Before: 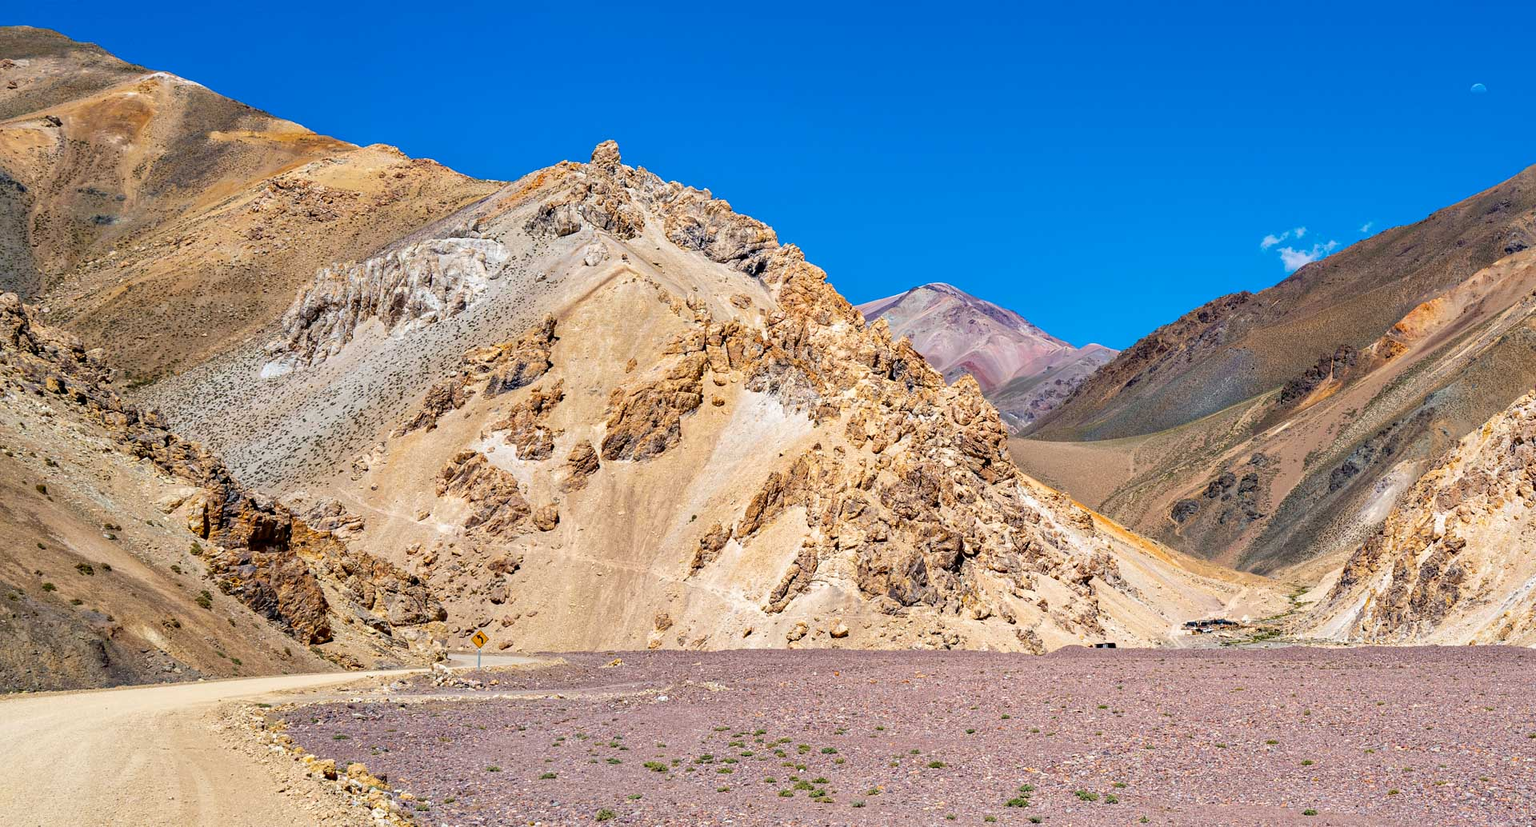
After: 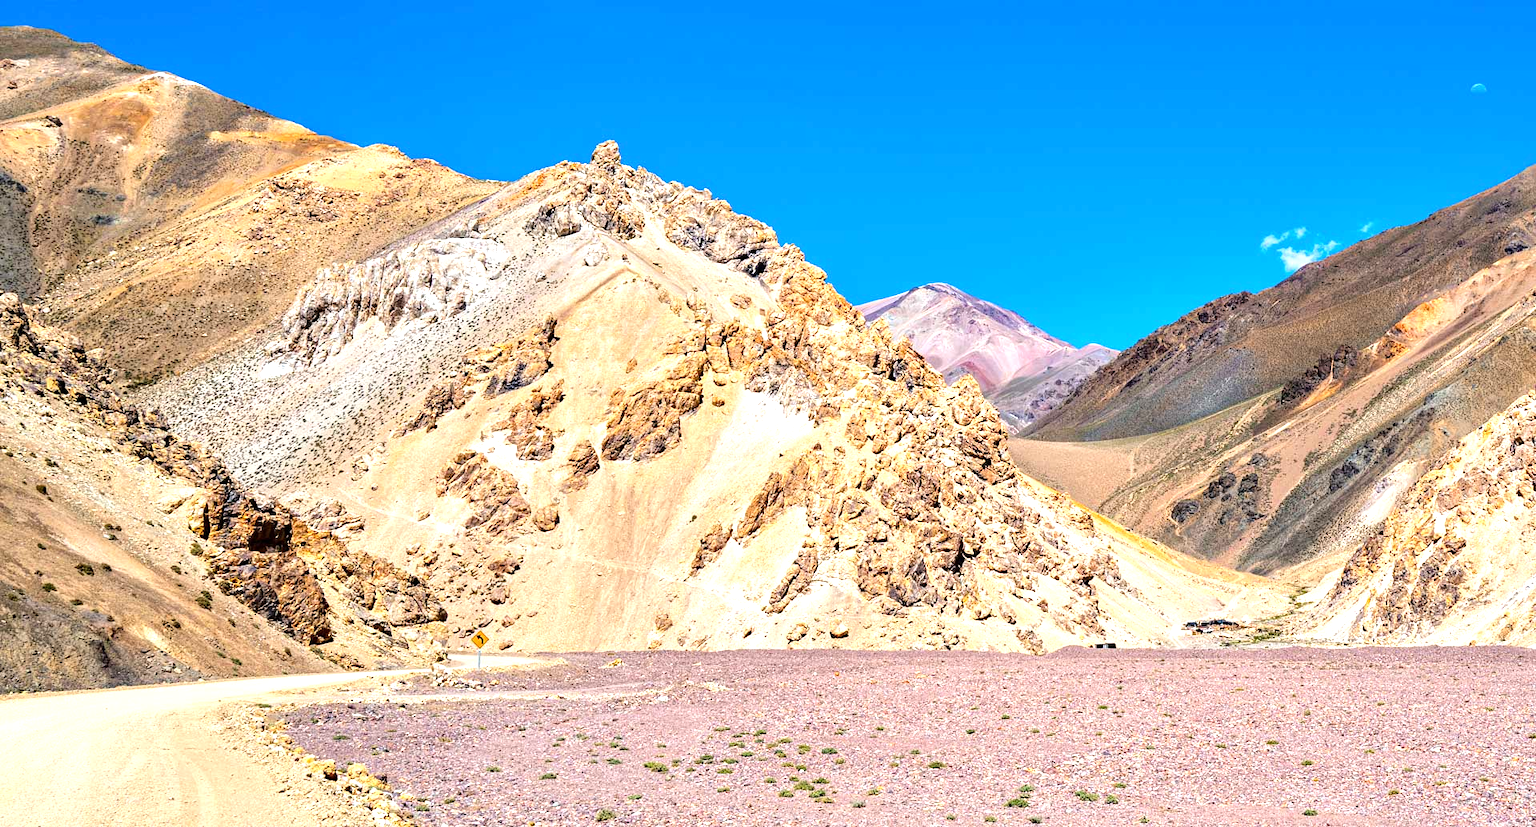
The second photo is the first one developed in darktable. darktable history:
tone equalizer: -8 EV 0.001 EV, -7 EV -0.002 EV, -6 EV 0.002 EV, -5 EV -0.03 EV, -4 EV -0.116 EV, -3 EV -0.169 EV, -2 EV 0.24 EV, -1 EV 0.702 EV, +0 EV 0.493 EV
exposure: exposure 0.258 EV, compensate highlight preservation false
